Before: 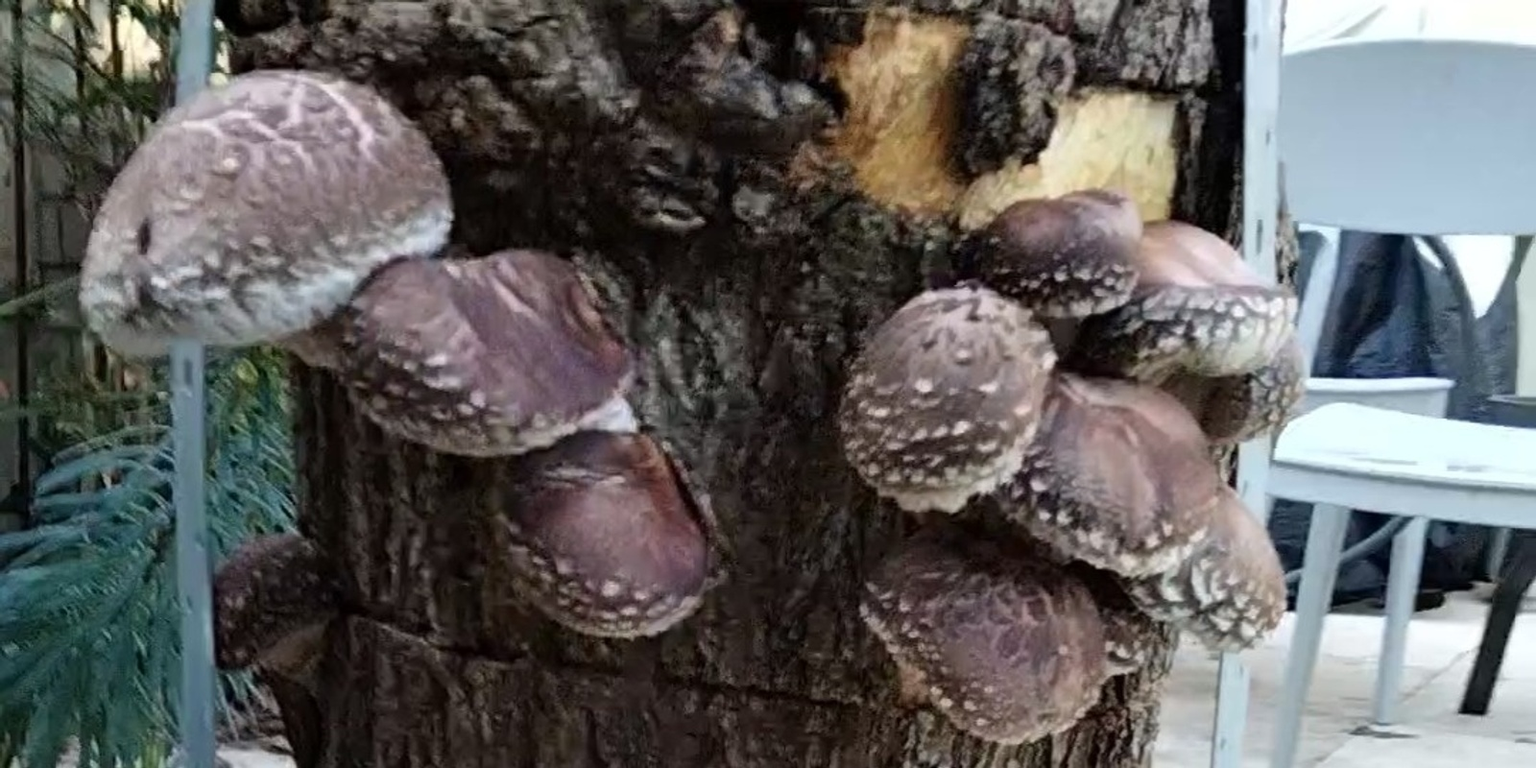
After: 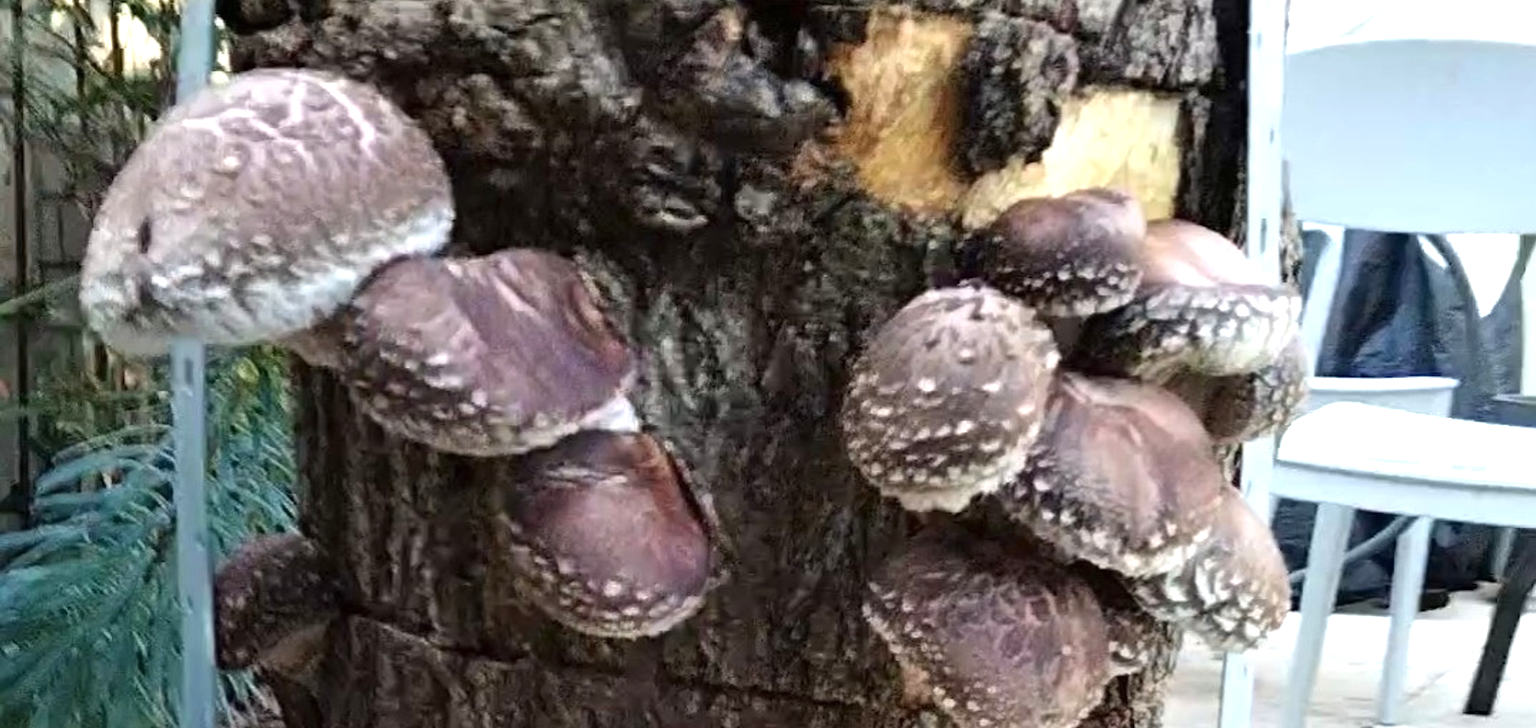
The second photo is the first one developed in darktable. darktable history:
crop: top 0.27%, right 0.262%, bottom 5.061%
exposure: black level correction 0, exposure 0.691 EV, compensate exposure bias true, compensate highlight preservation false
